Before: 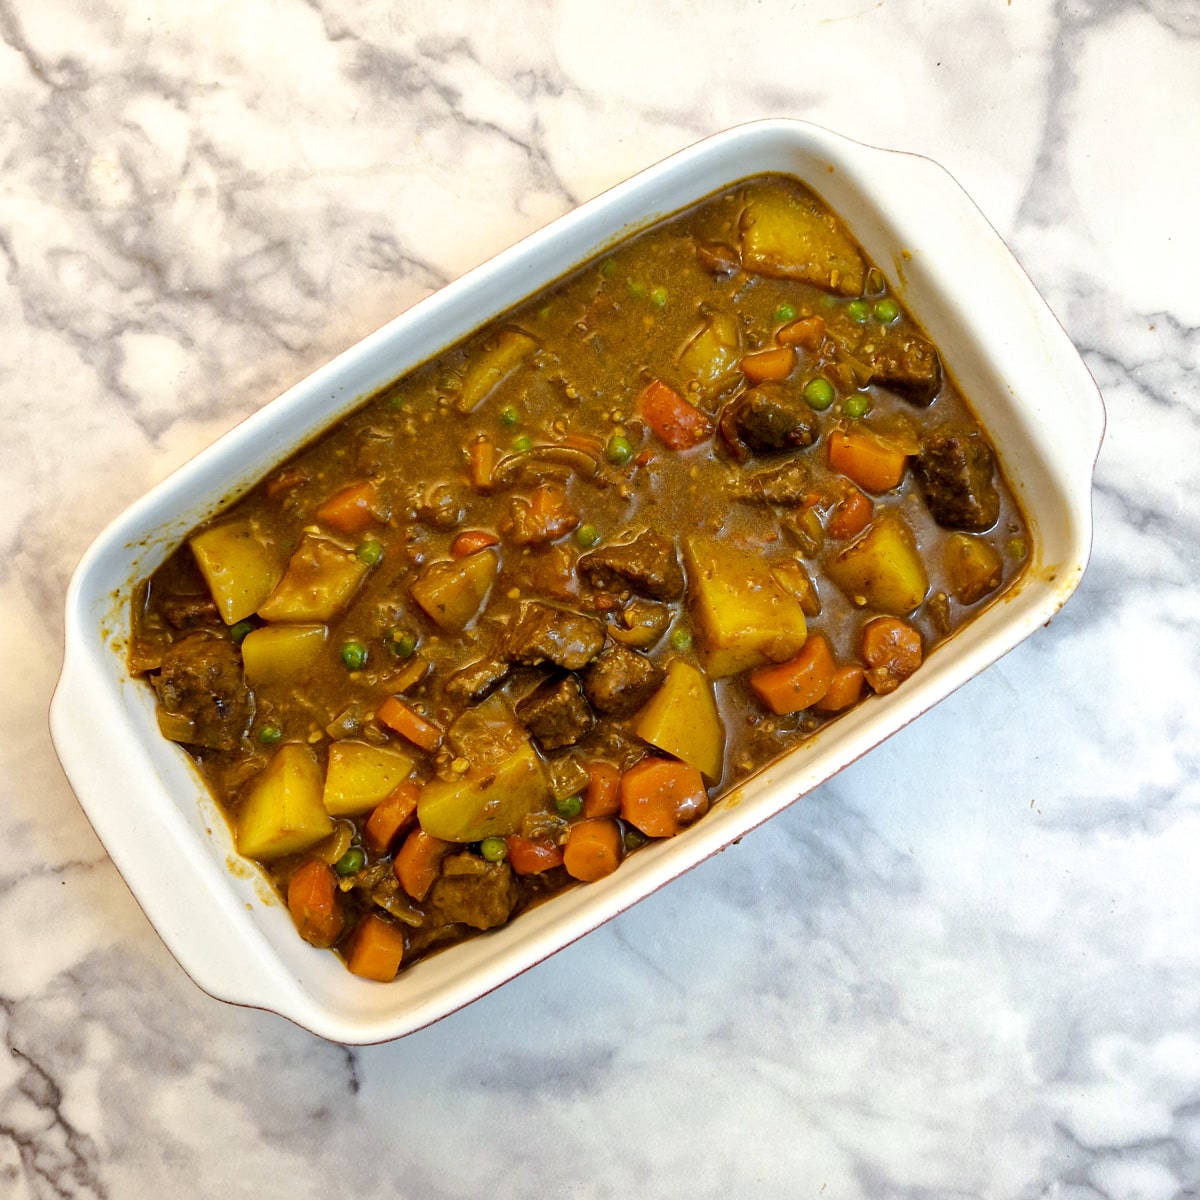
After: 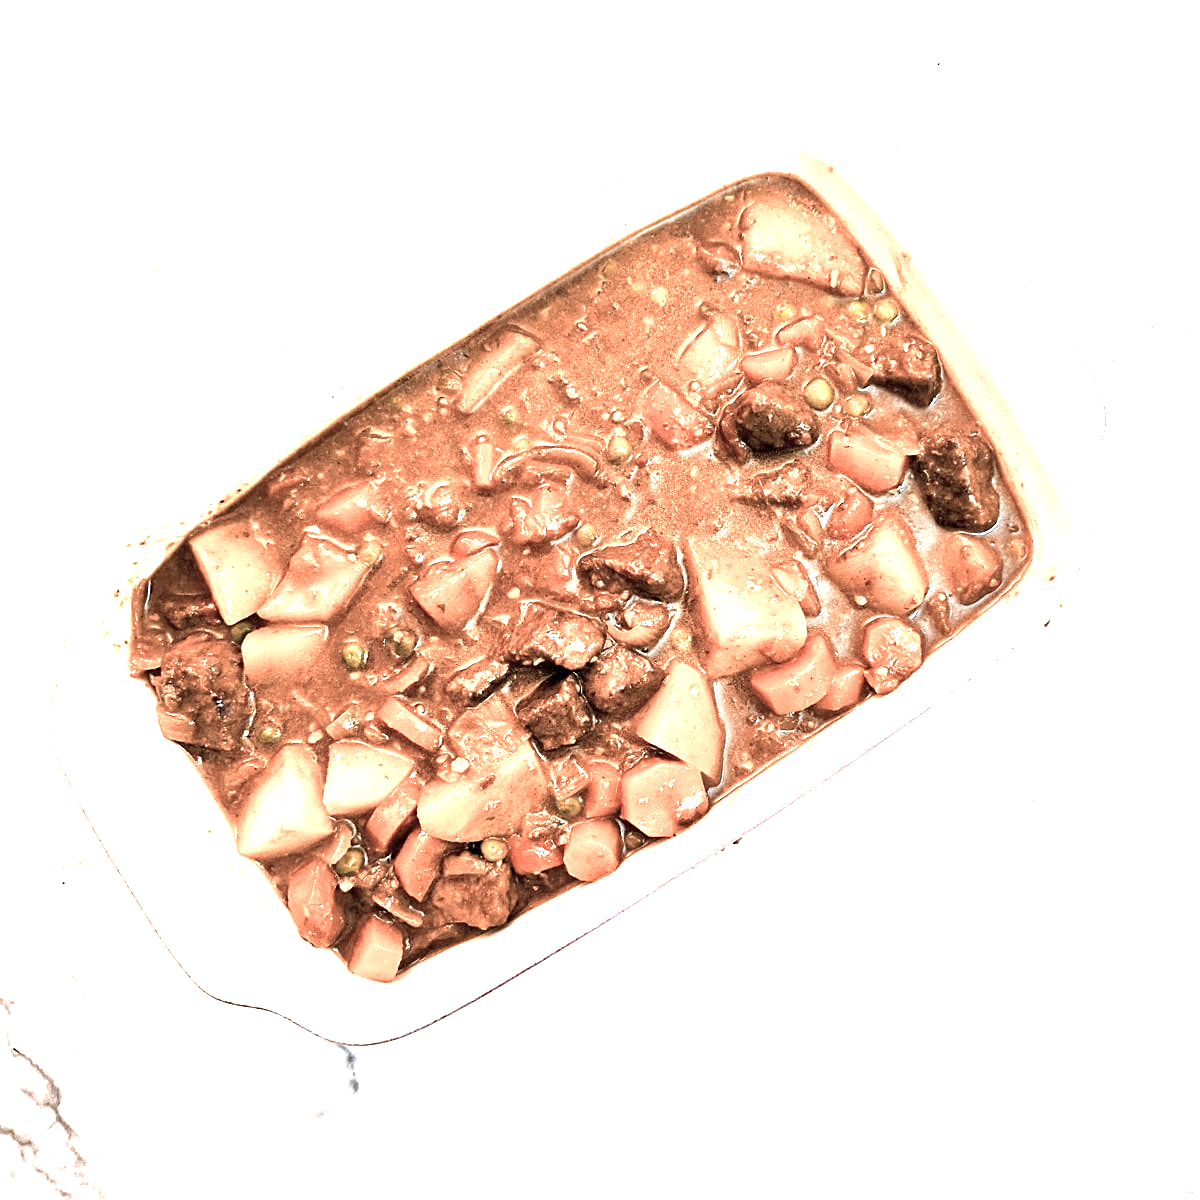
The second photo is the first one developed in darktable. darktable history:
local contrast: highlights 102%, shadows 101%, detail 119%, midtone range 0.2
sharpen: amount 0.572
color zones: curves: ch2 [(0, 0.5) (0.084, 0.497) (0.323, 0.335) (0.4, 0.497) (1, 0.5)]
exposure: exposure 2.22 EV, compensate exposure bias true, compensate highlight preservation false
tone equalizer: -8 EV 0.077 EV
contrast brightness saturation: contrast -0.044, saturation -0.398
color calibration: illuminant same as pipeline (D50), adaptation XYZ, x 0.347, y 0.358, temperature 5019.42 K
